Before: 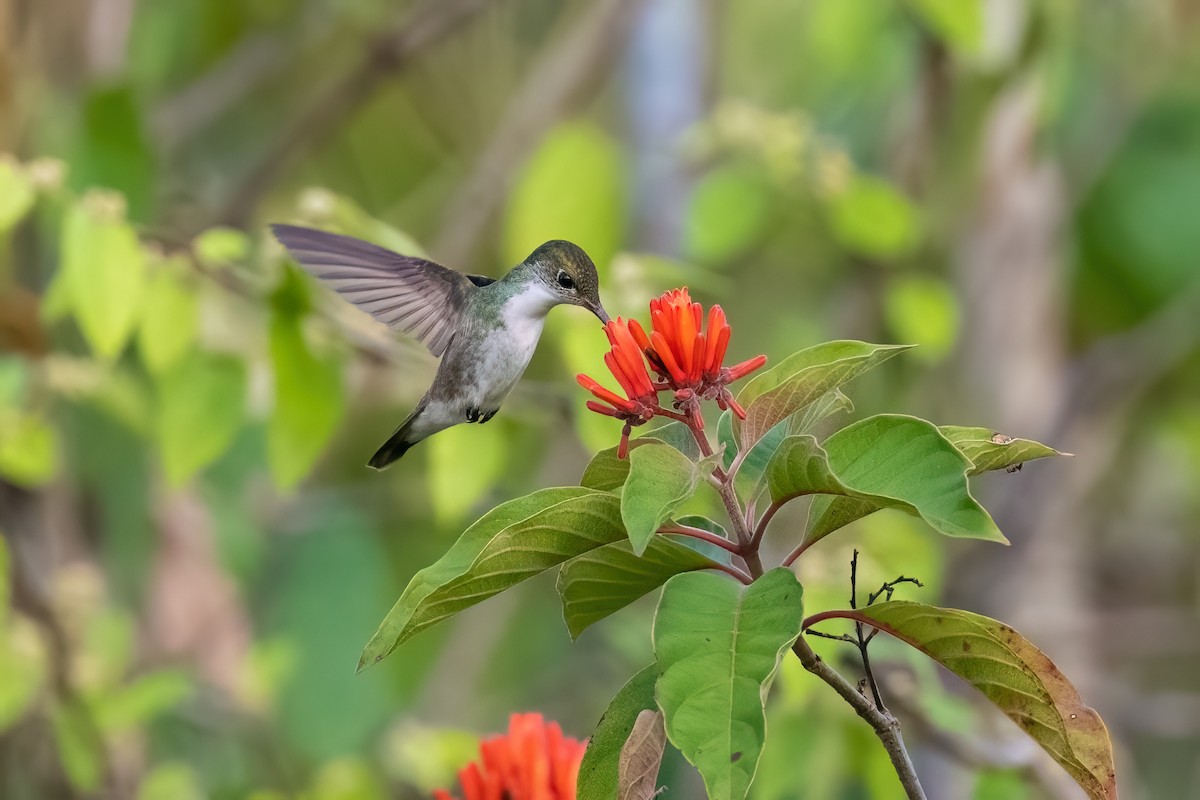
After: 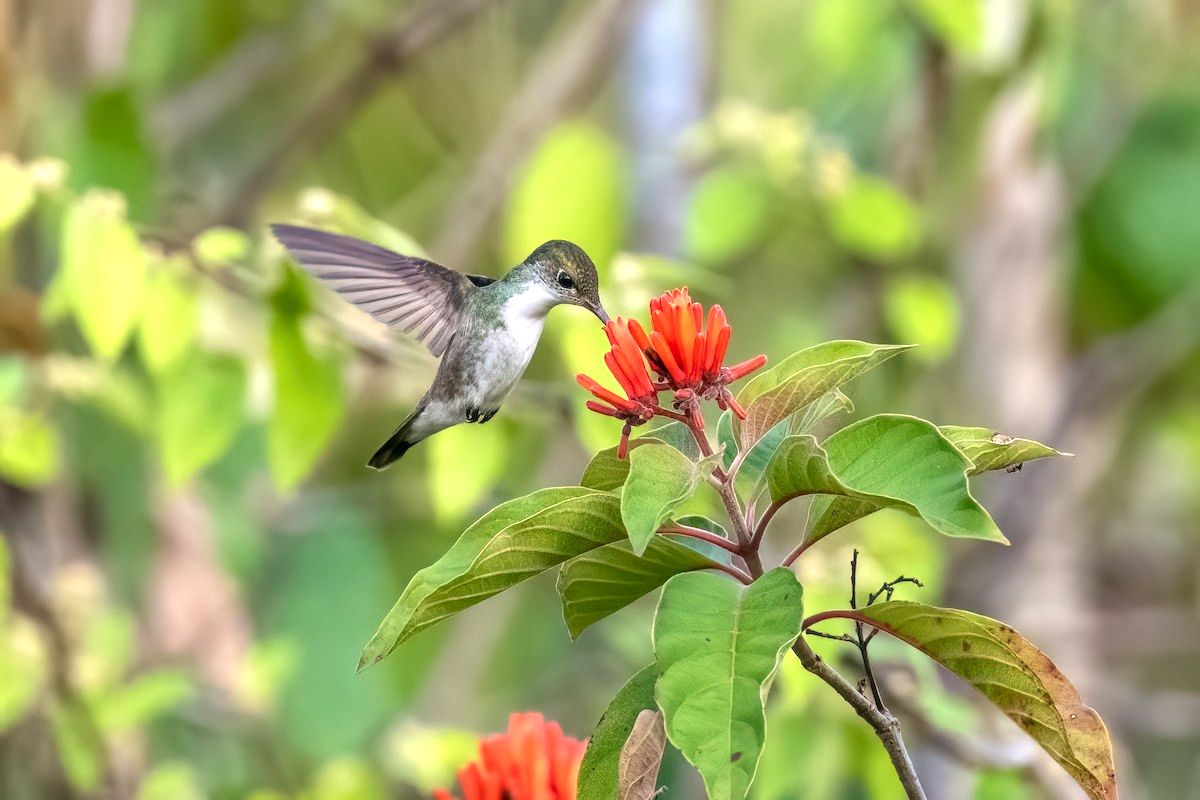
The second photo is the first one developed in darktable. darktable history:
exposure: exposure 0.657 EV, compensate highlight preservation false
local contrast: on, module defaults
